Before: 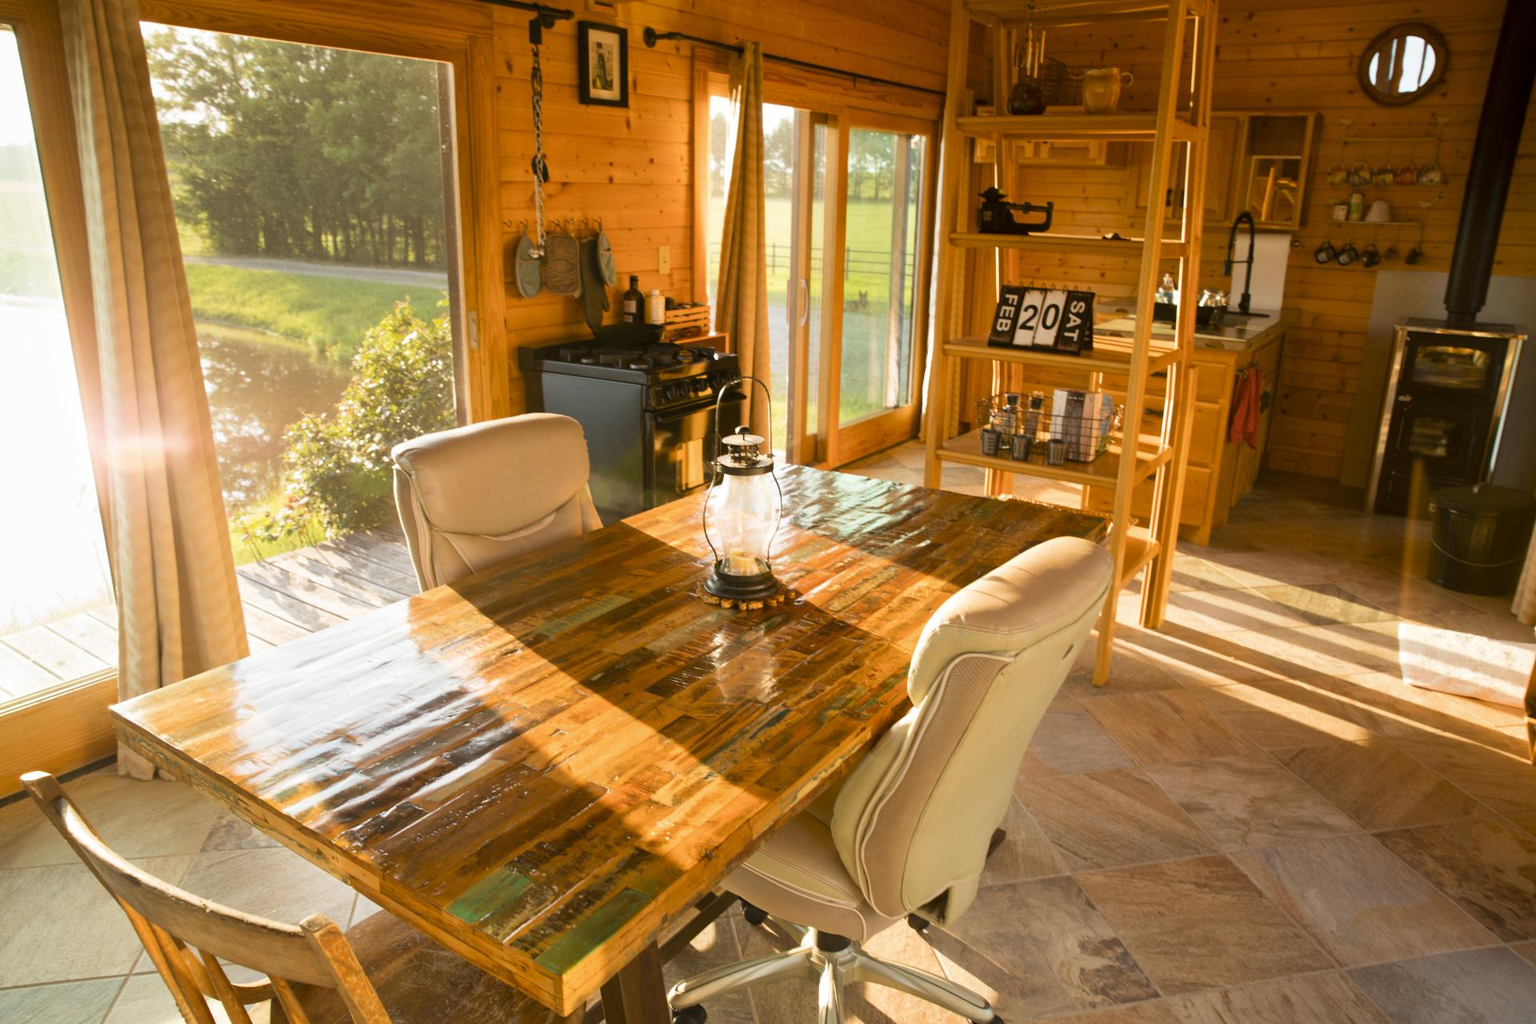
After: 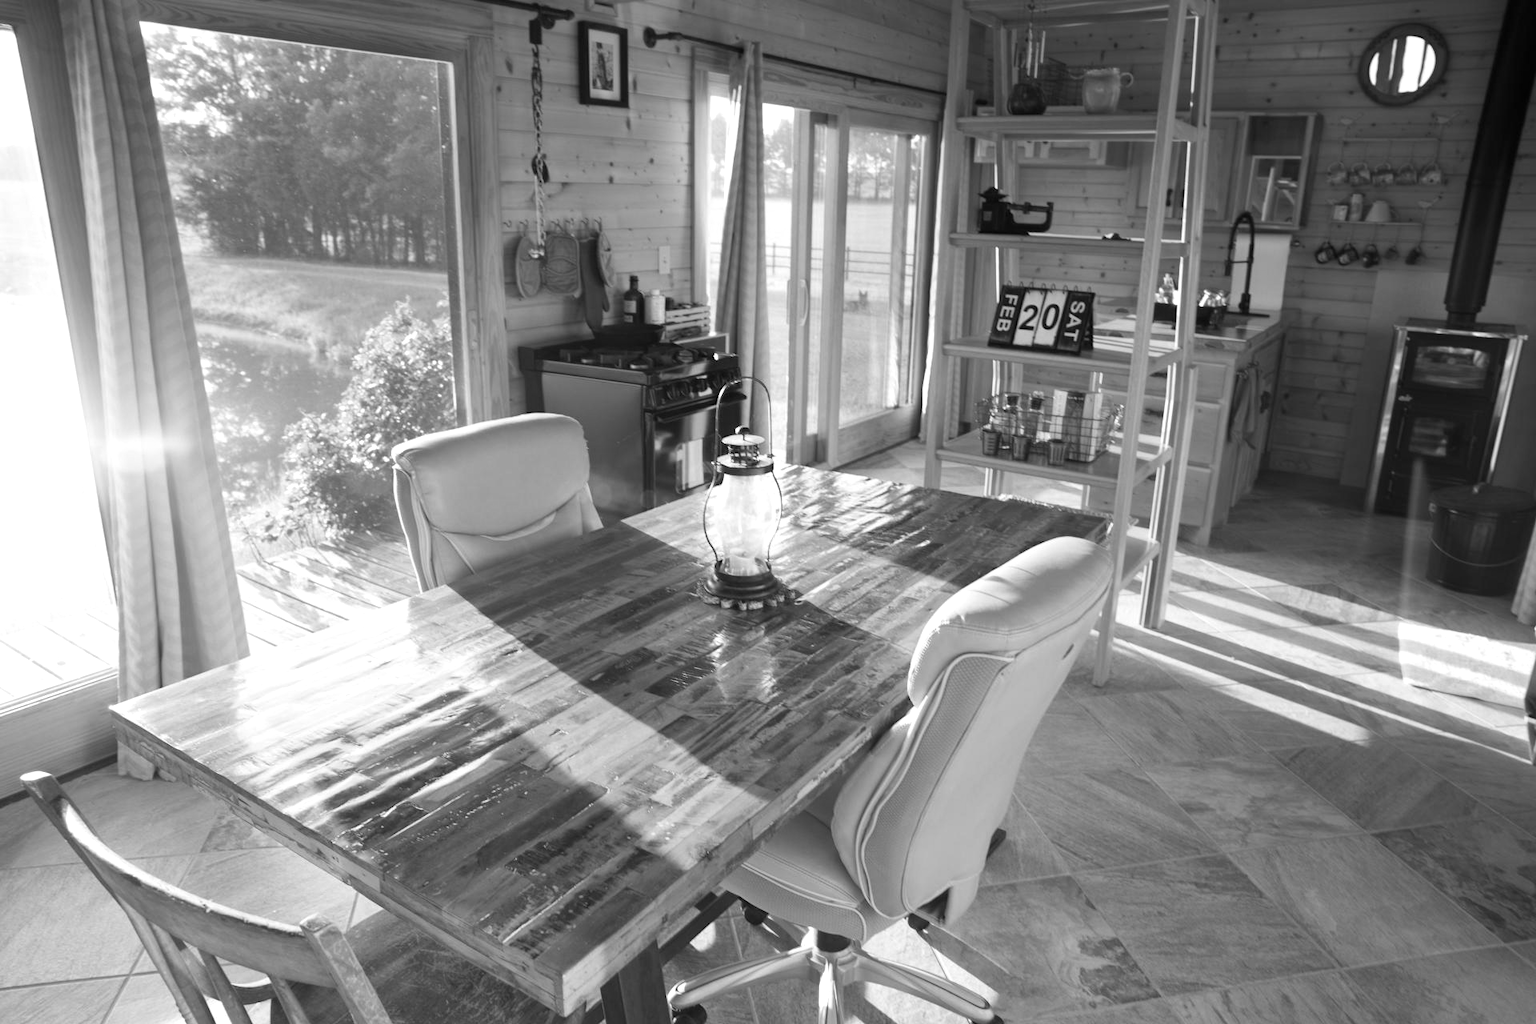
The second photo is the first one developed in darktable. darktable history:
exposure: black level correction 0, exposure 0.2 EV, compensate exposure bias true, compensate highlight preservation false
monochrome: on, module defaults
